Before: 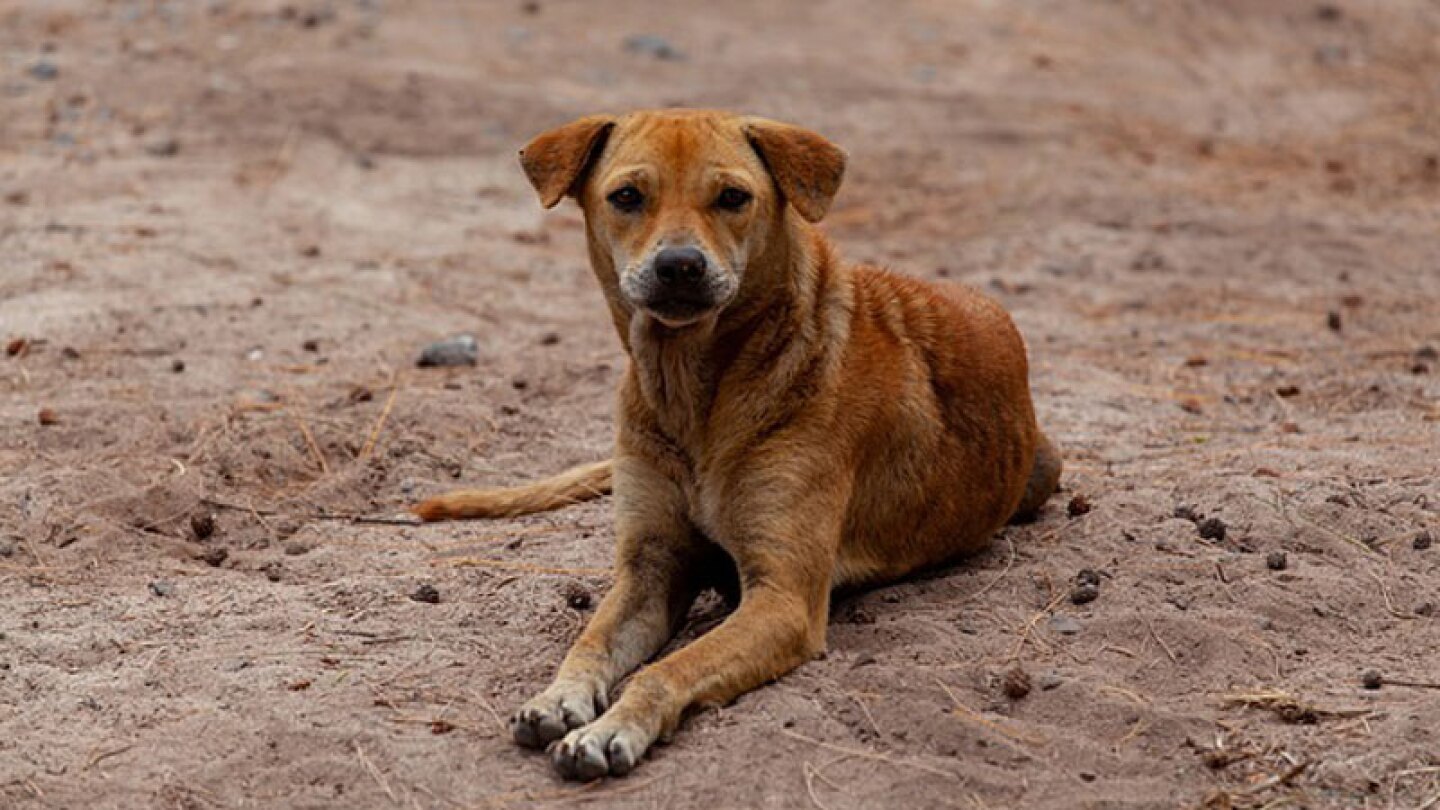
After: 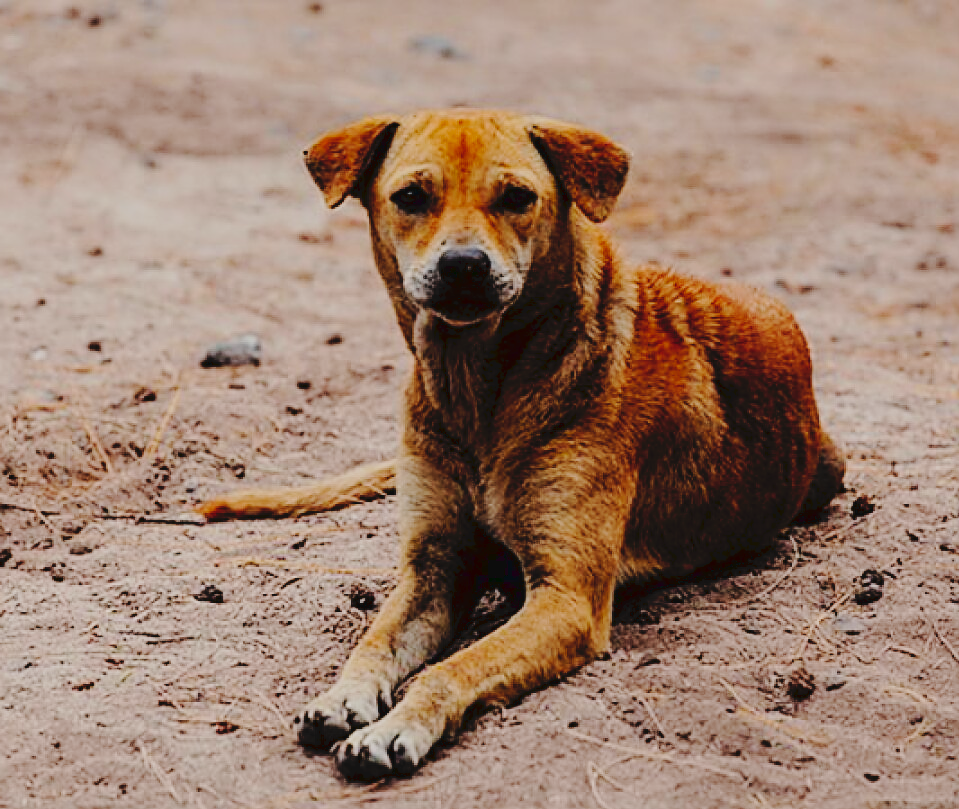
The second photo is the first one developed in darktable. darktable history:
filmic rgb: black relative exposure -6.15 EV, white relative exposure 6.96 EV, hardness 2.23, color science v6 (2022)
tone curve: curves: ch0 [(0, 0) (0.003, 0.058) (0.011, 0.061) (0.025, 0.065) (0.044, 0.076) (0.069, 0.083) (0.1, 0.09) (0.136, 0.102) (0.177, 0.145) (0.224, 0.196) (0.277, 0.278) (0.335, 0.375) (0.399, 0.486) (0.468, 0.578) (0.543, 0.651) (0.623, 0.717) (0.709, 0.783) (0.801, 0.838) (0.898, 0.91) (1, 1)], preserve colors none
sharpen: on, module defaults
crop and rotate: left 15.055%, right 18.278%
